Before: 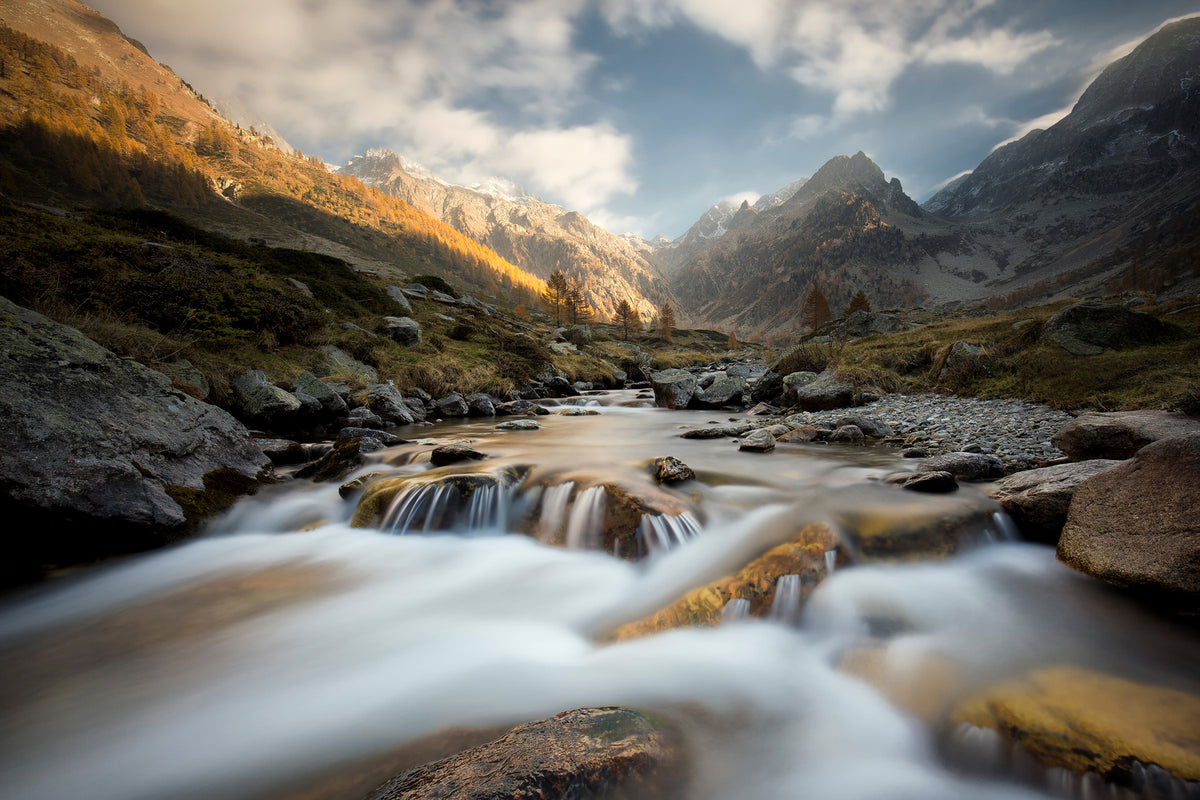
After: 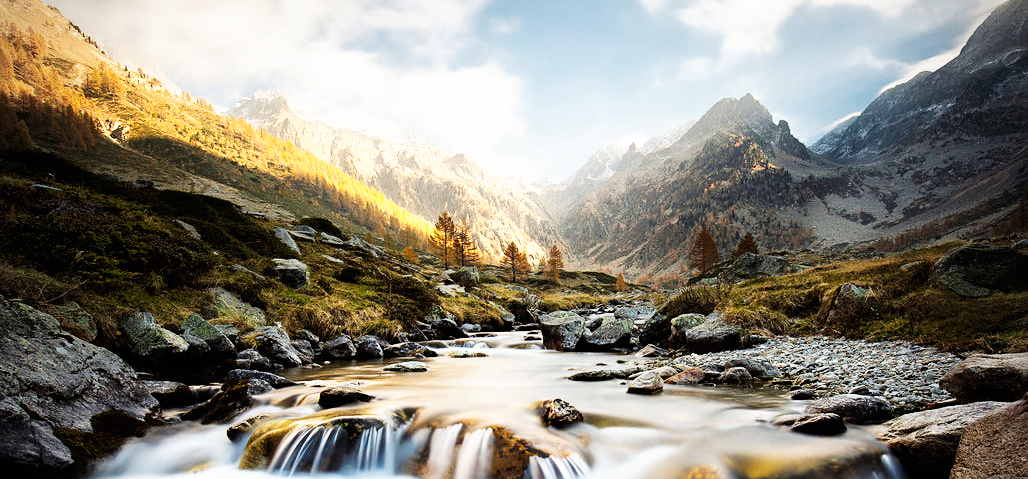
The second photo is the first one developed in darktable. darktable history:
crop and rotate: left 9.412%, top 7.351%, right 4.847%, bottom 32.651%
sharpen: amount 0.201
vignetting: fall-off radius 60.38%
base curve: curves: ch0 [(0, 0) (0.007, 0.004) (0.027, 0.03) (0.046, 0.07) (0.207, 0.54) (0.442, 0.872) (0.673, 0.972) (1, 1)], preserve colors none
